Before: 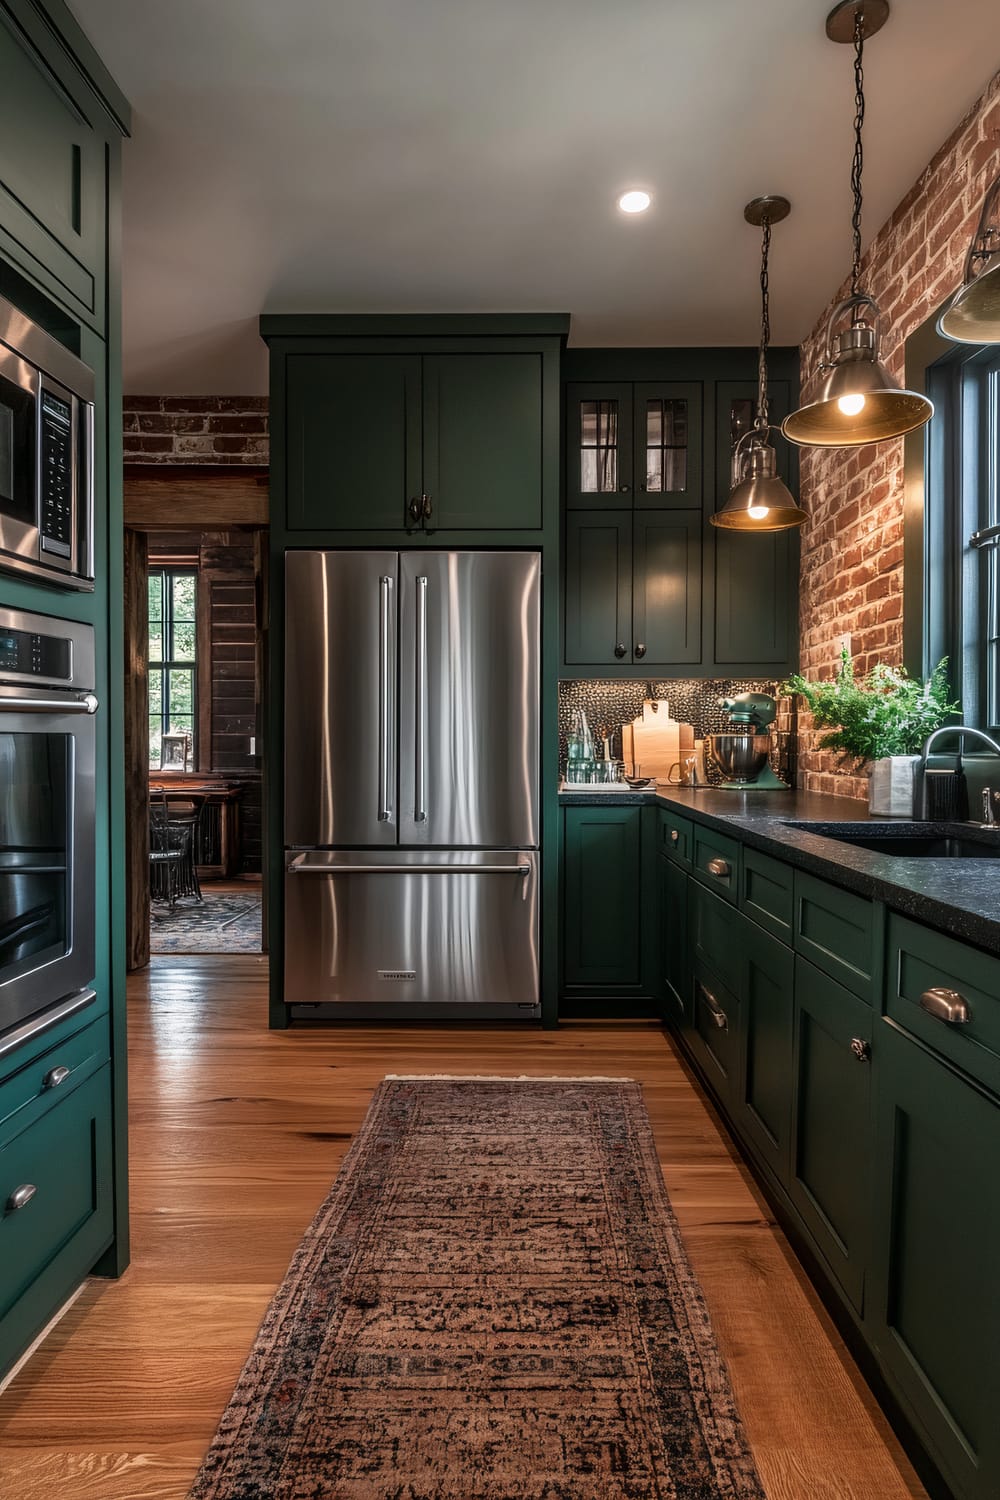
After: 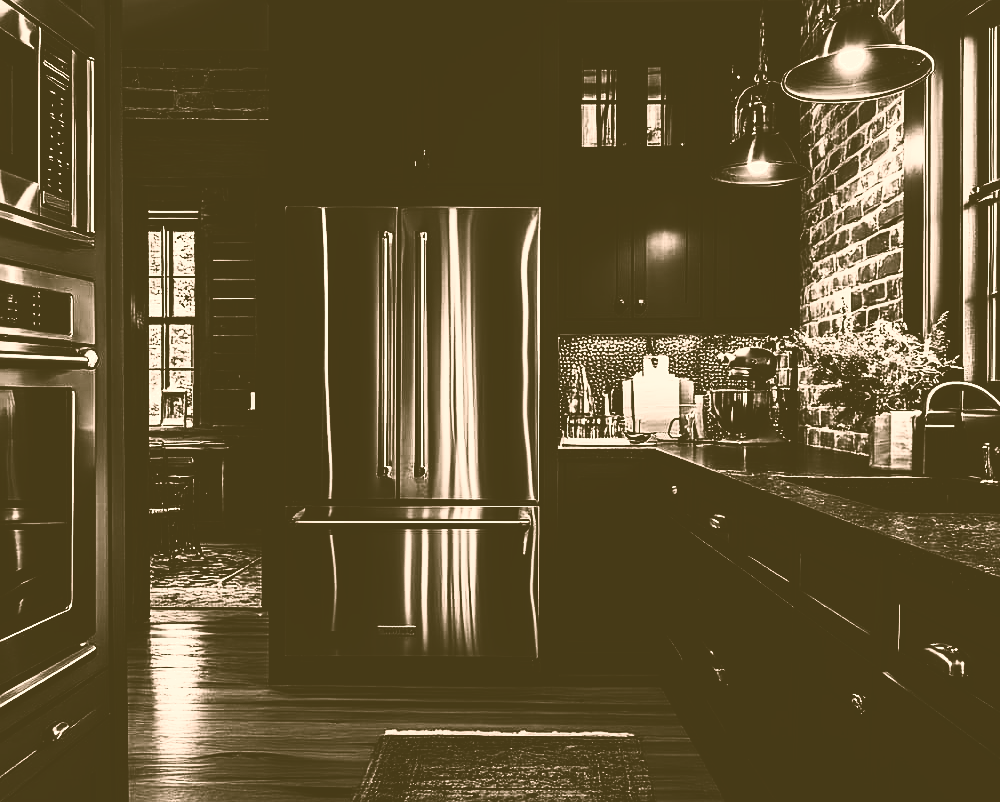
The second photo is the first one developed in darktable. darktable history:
crop and rotate: top 23.043%, bottom 23.437%
sharpen: on, module defaults
color correction: highlights a* 8.98, highlights b* 15.09, shadows a* -0.49, shadows b* 26.52
contrast brightness saturation: contrast 0.53, brightness 0.47, saturation -1
base curve: curves: ch0 [(0, 0.036) (0.083, 0.04) (0.804, 1)], preserve colors none
